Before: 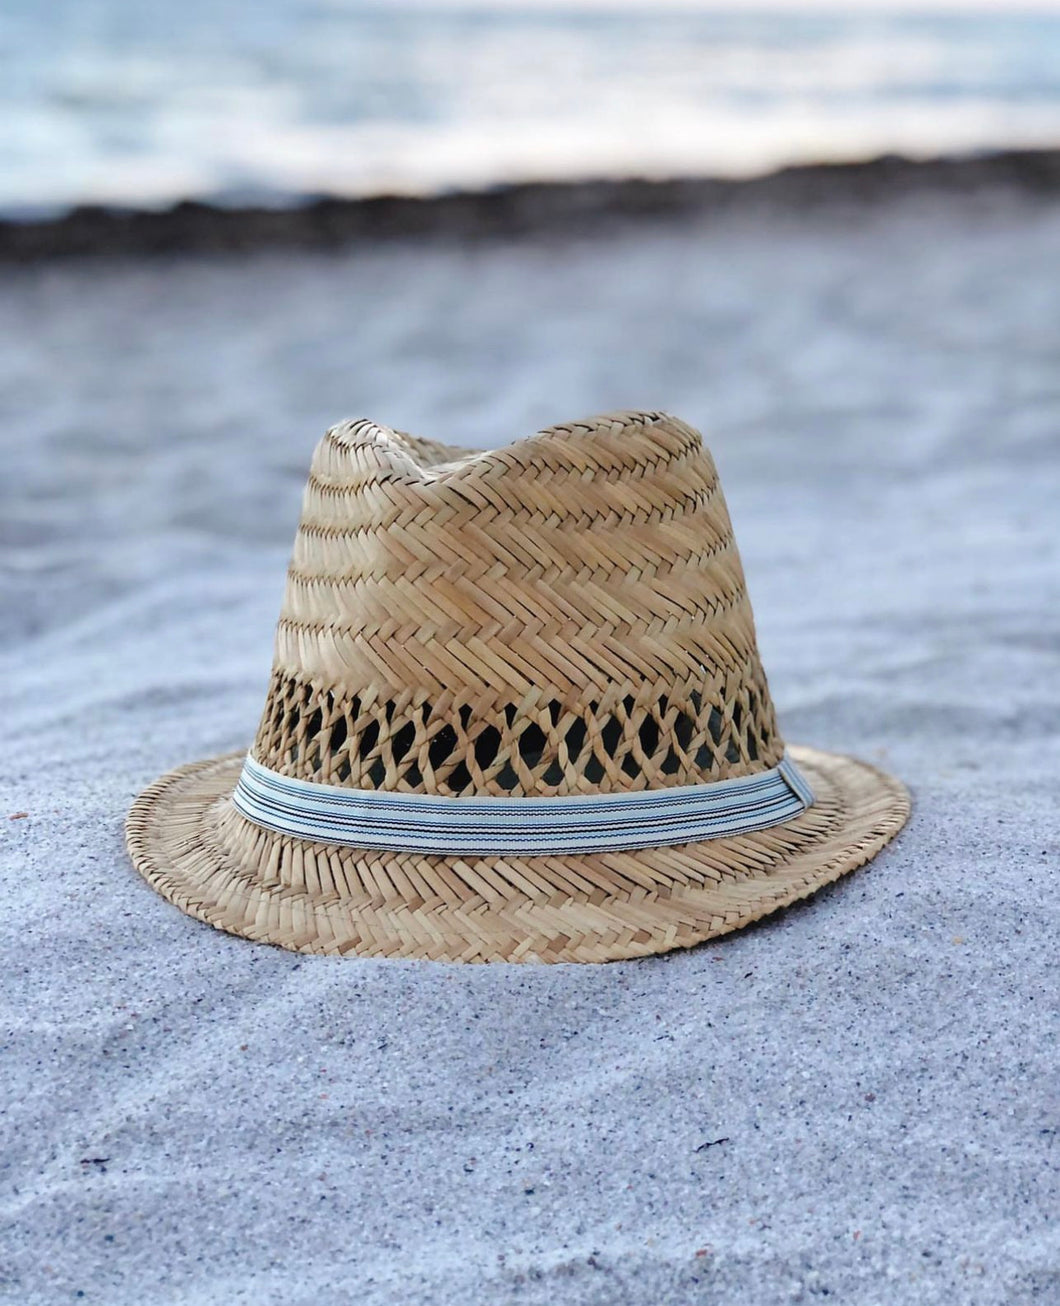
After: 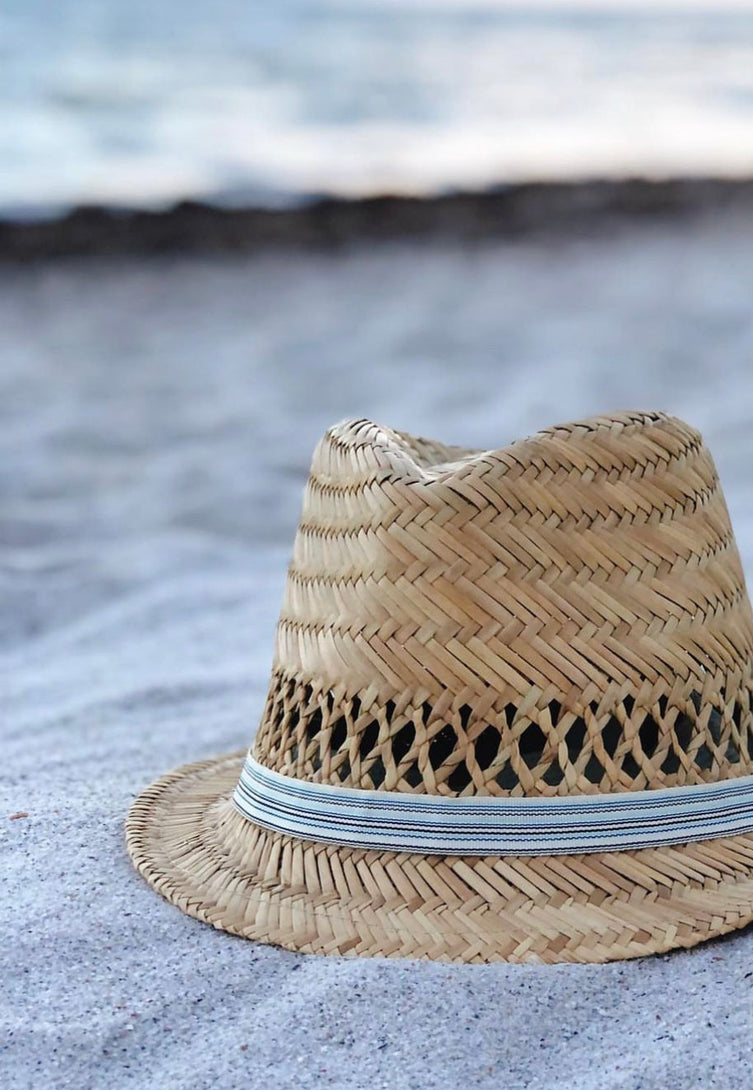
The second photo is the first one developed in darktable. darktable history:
crop: right 28.959%, bottom 16.511%
